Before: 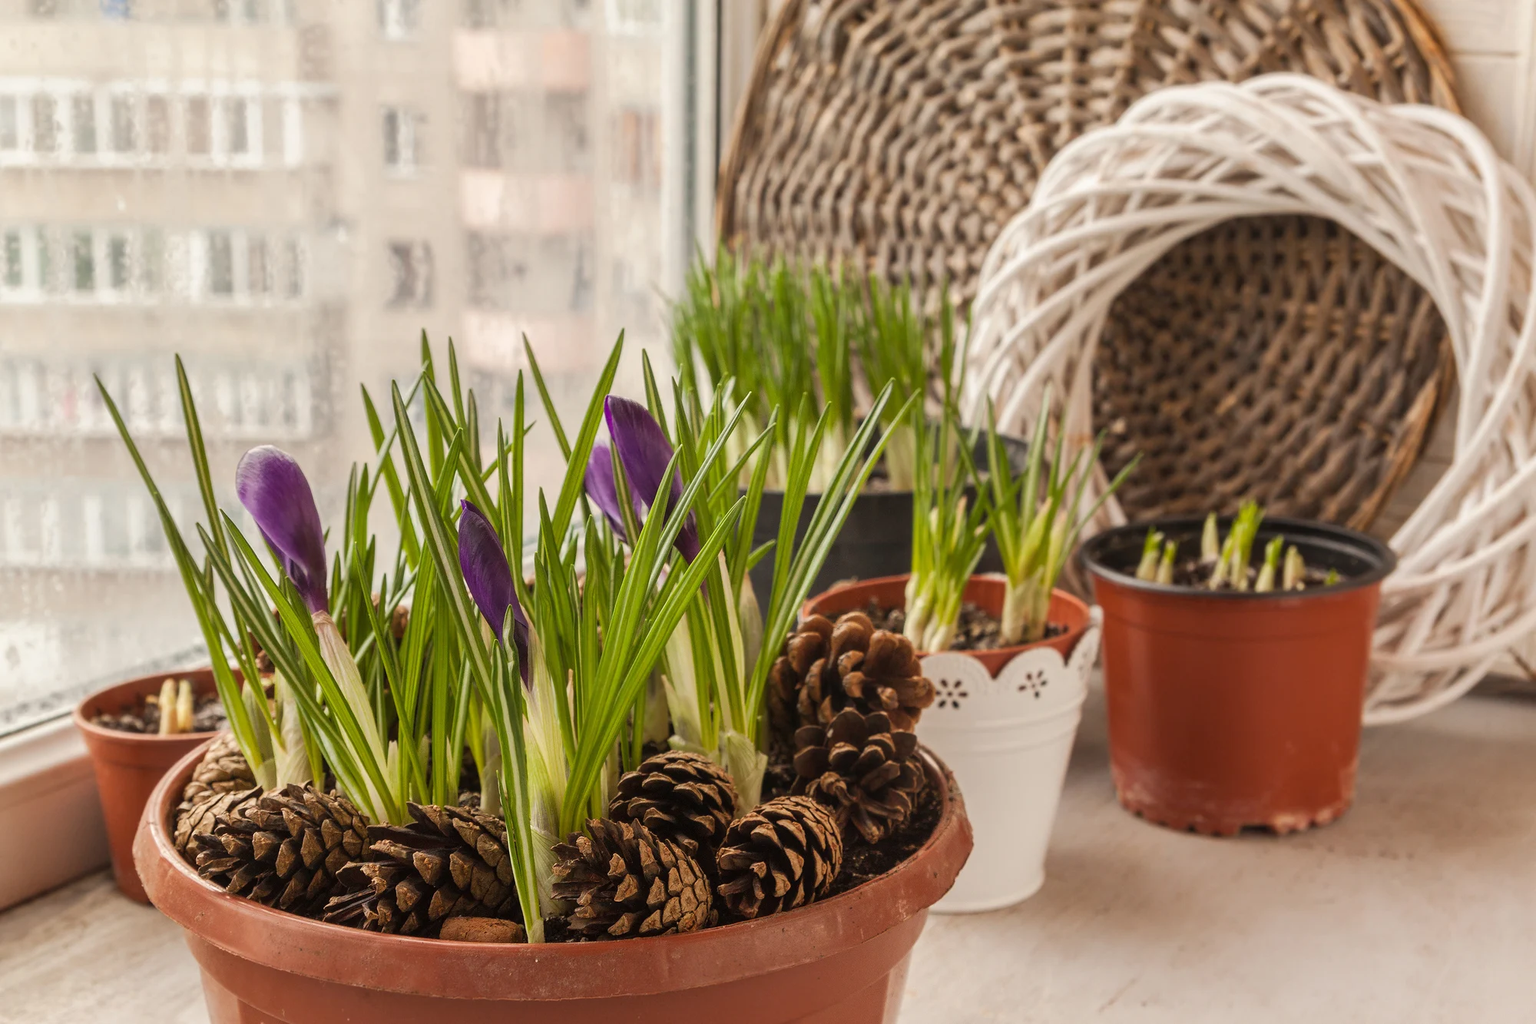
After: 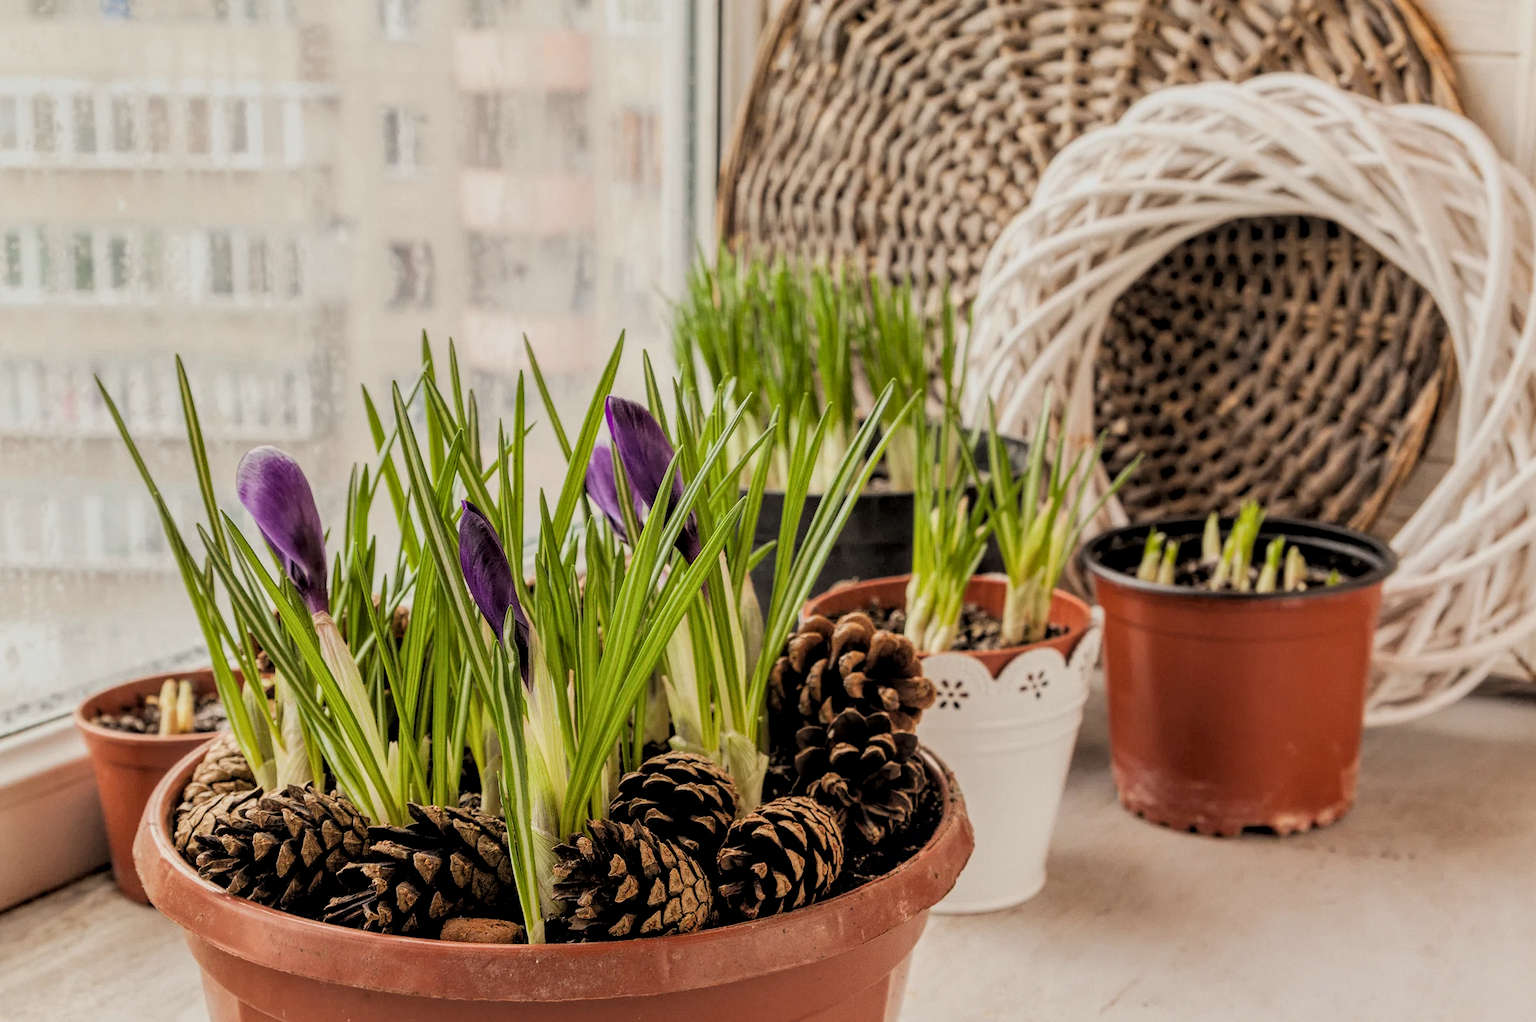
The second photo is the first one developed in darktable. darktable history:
filmic rgb: black relative exposure -7.15 EV, white relative exposure 5.36 EV, hardness 3.02, color science v6 (2022)
crop: top 0.05%, bottom 0.098%
local contrast: highlights 99%, shadows 86%, detail 160%, midtone range 0.2
white balance: red 0.986, blue 1.01
grain: coarseness 0.09 ISO, strength 10%
rgb levels: levels [[0.01, 0.419, 0.839], [0, 0.5, 1], [0, 0.5, 1]]
exposure: compensate highlight preservation false
